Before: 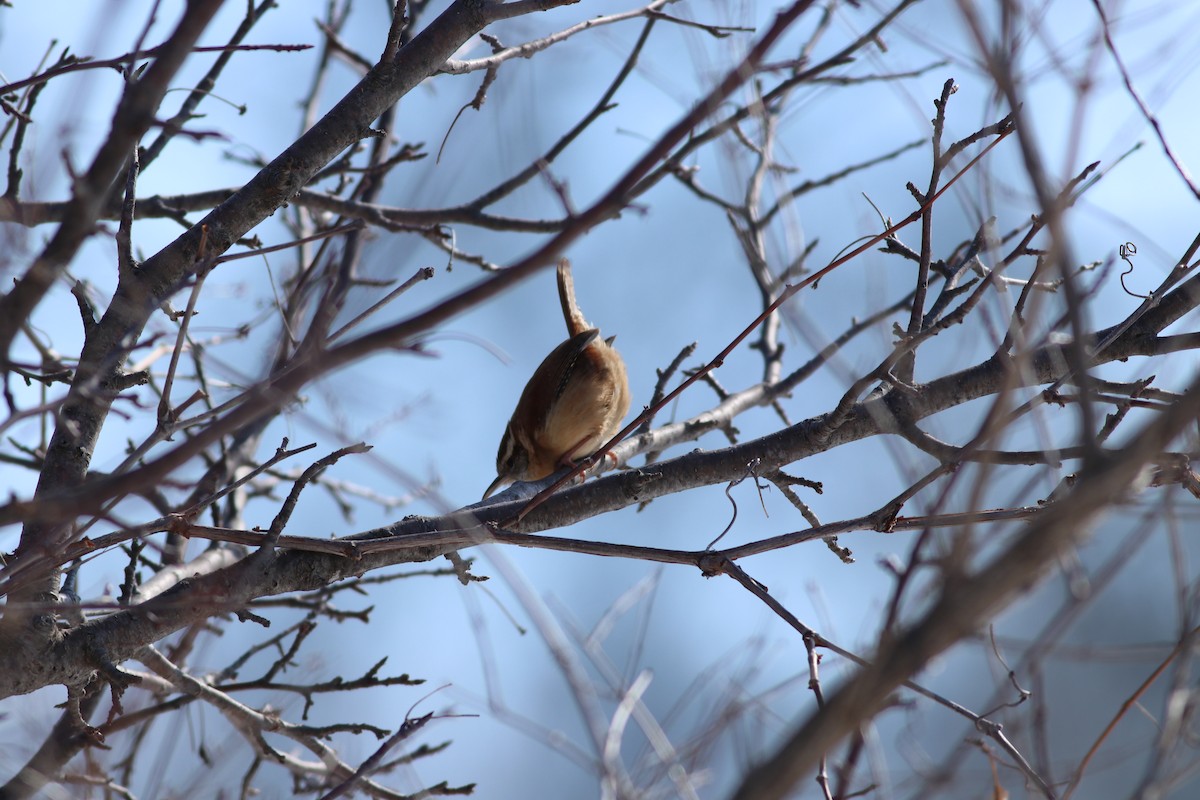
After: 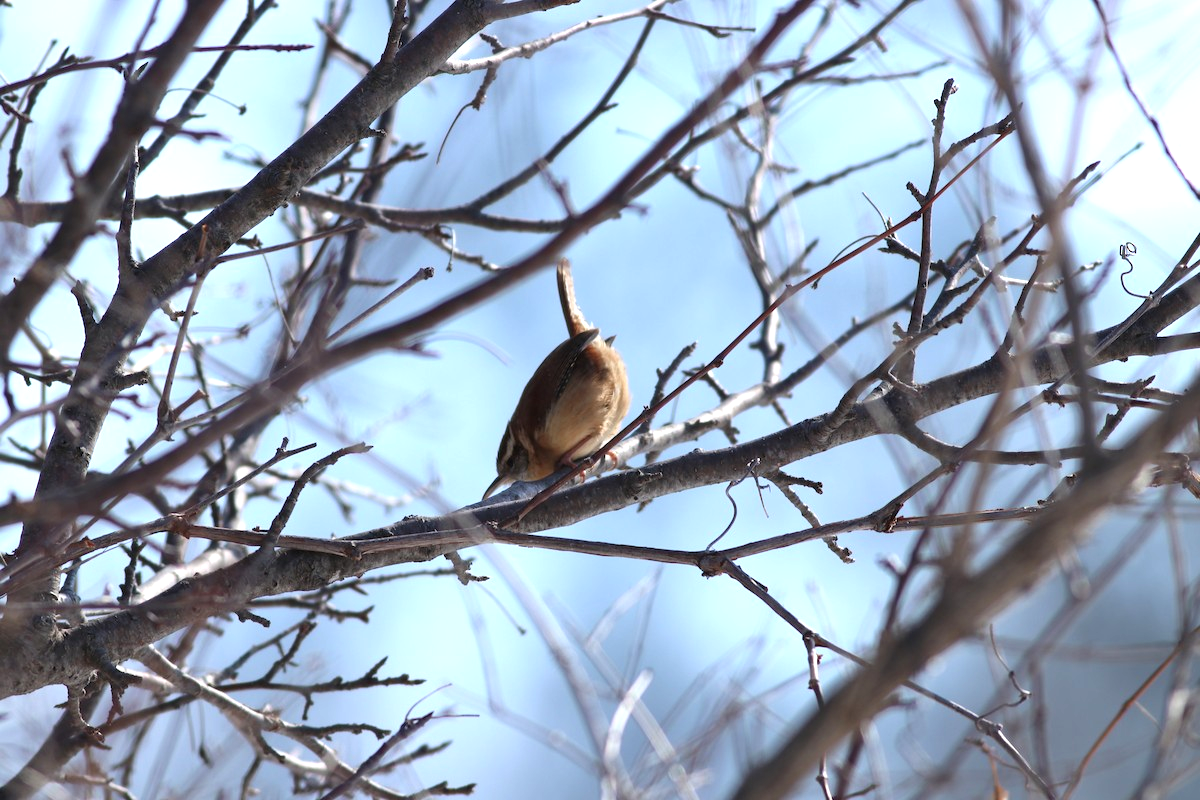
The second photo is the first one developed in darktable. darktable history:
levels: mode automatic, black 0.023%, white 99.97%, levels [0.062, 0.494, 0.925]
exposure: black level correction 0, exposure 0.7 EV, compensate highlight preservation false
